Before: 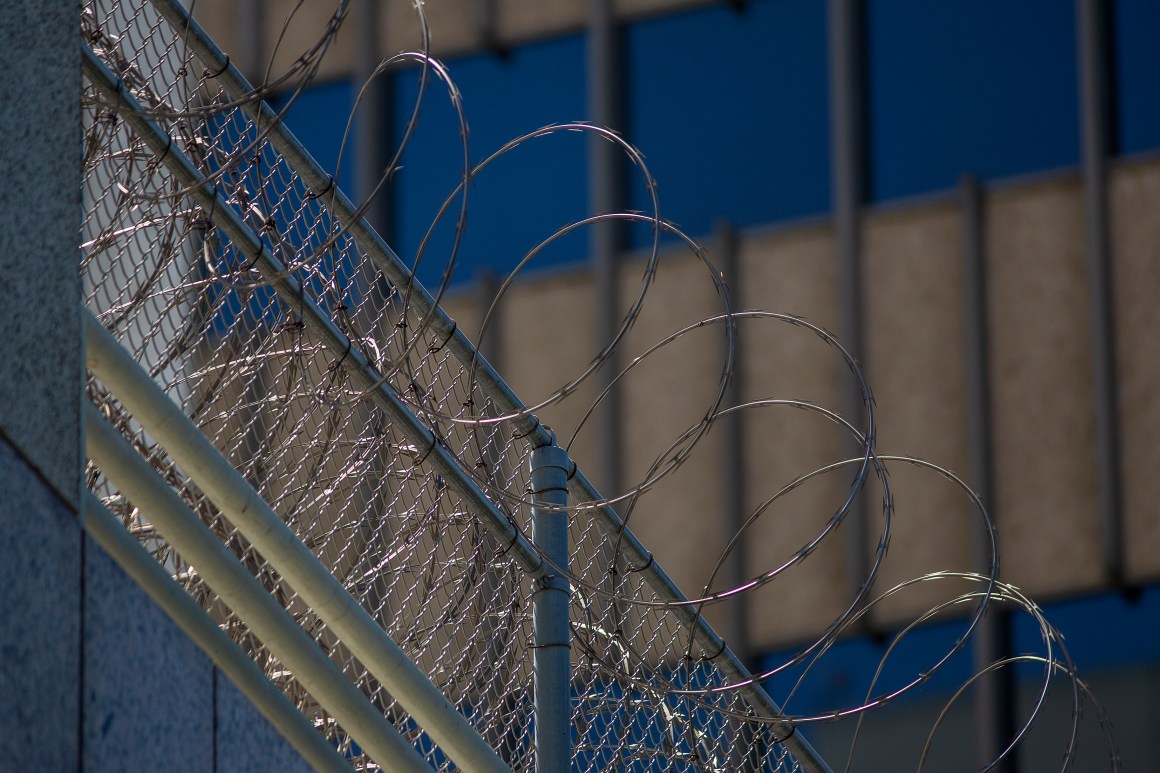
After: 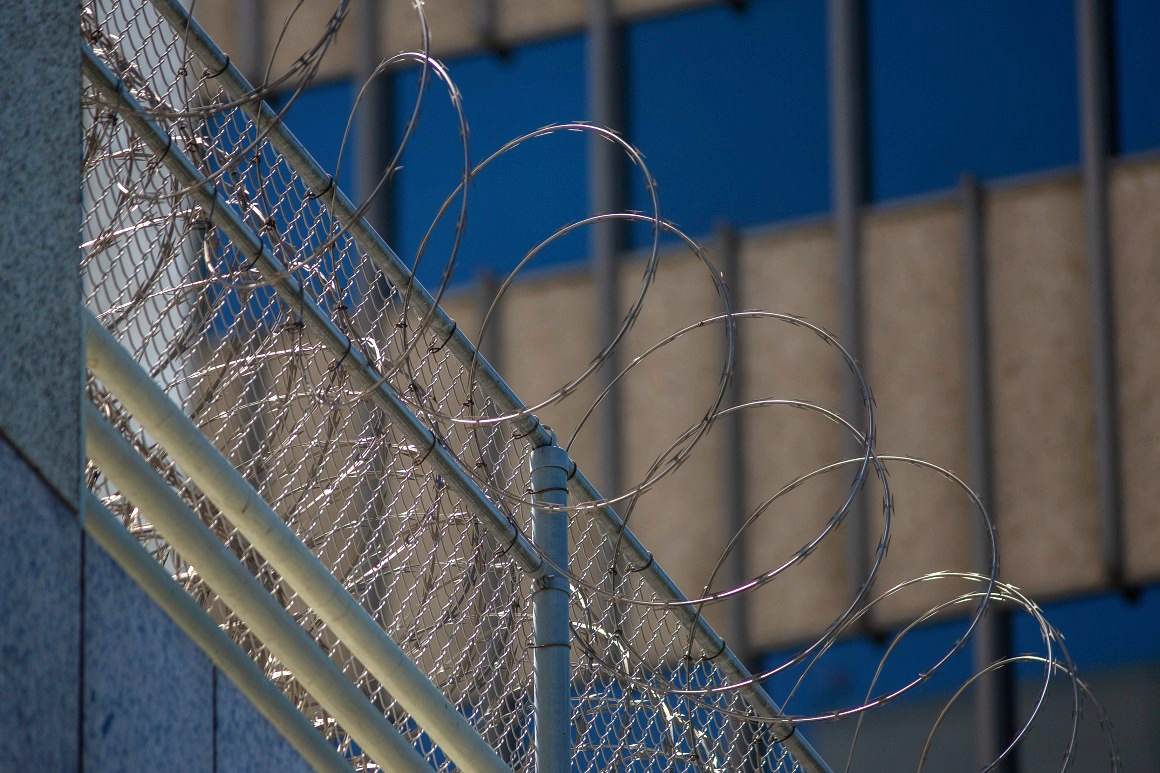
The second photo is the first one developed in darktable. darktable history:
bloom: on, module defaults
exposure: black level correction 0, exposure 0.6 EV, compensate exposure bias true, compensate highlight preservation false
